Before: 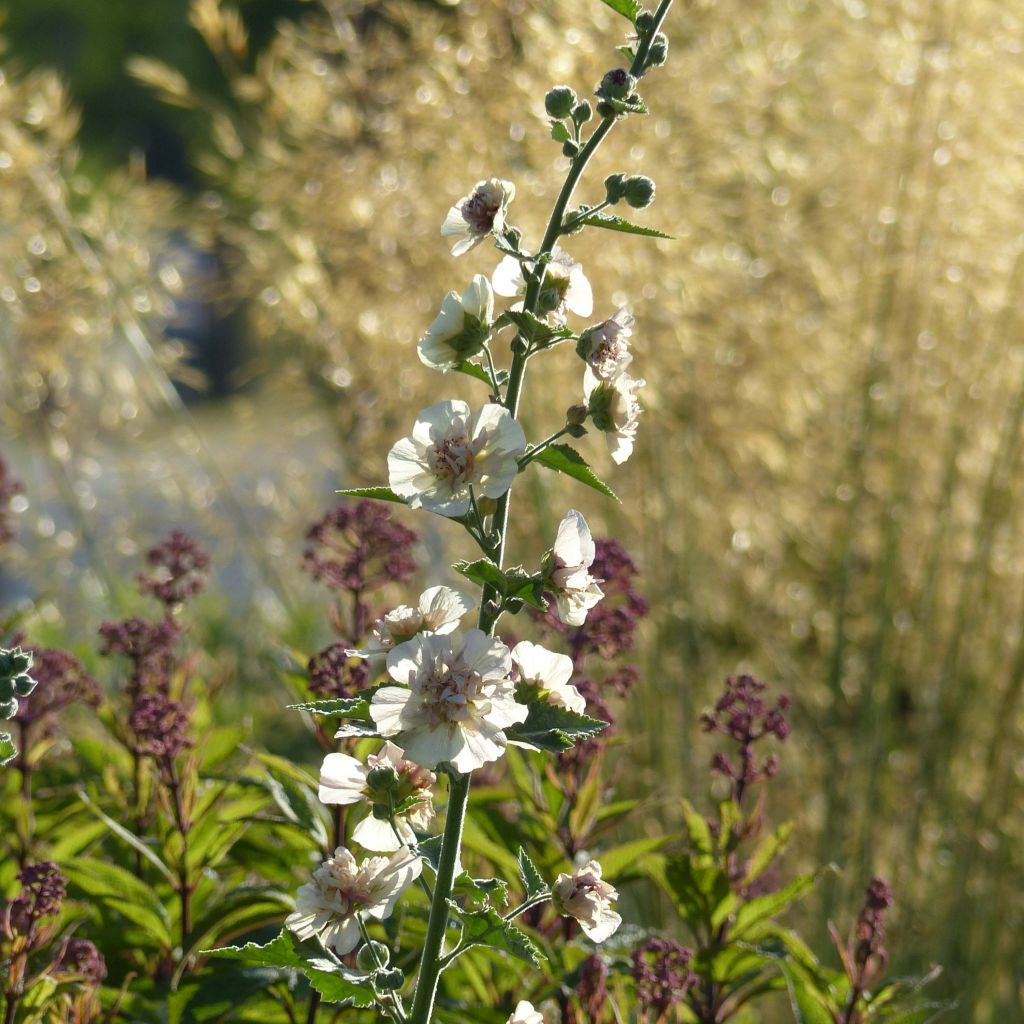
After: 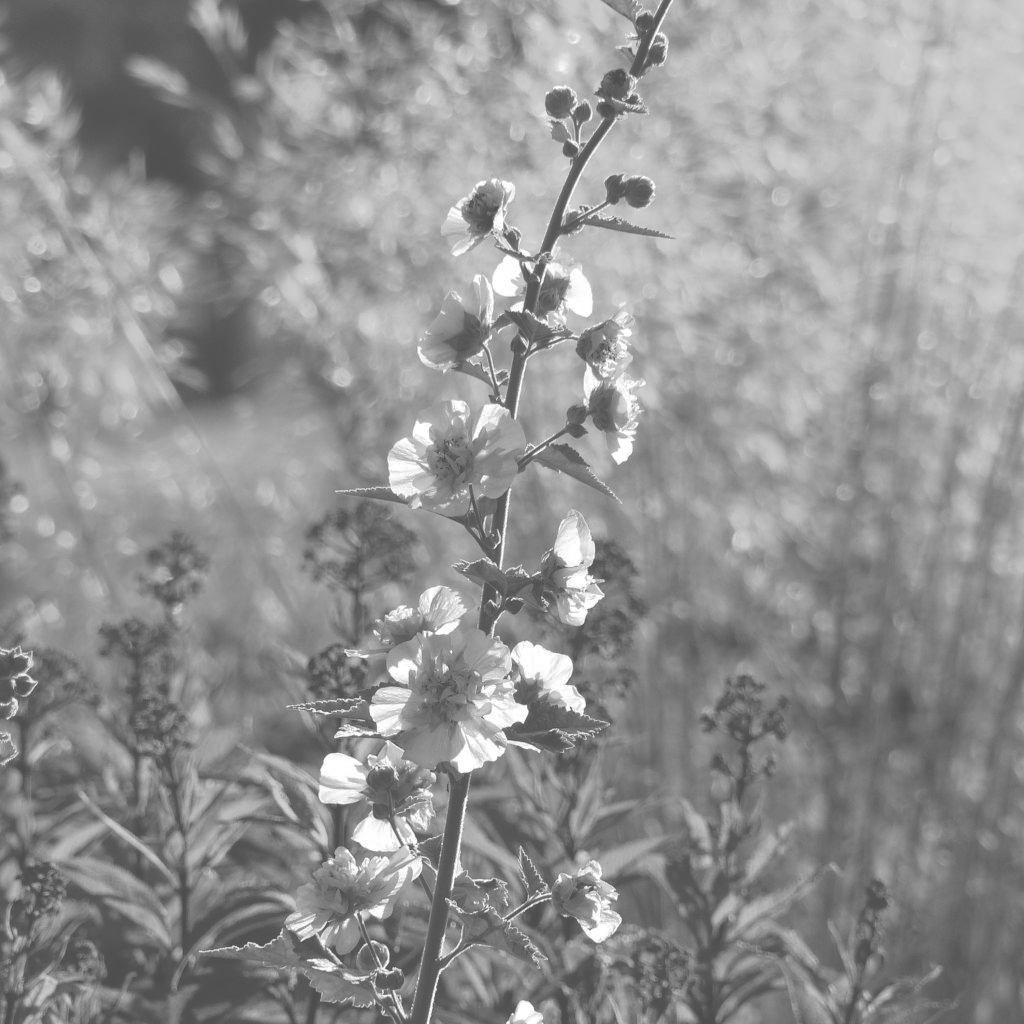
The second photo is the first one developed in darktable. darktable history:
monochrome: on, module defaults
tone curve: curves: ch0 [(0, 0) (0.003, 0.313) (0.011, 0.317) (0.025, 0.317) (0.044, 0.322) (0.069, 0.327) (0.1, 0.335) (0.136, 0.347) (0.177, 0.364) (0.224, 0.384) (0.277, 0.421) (0.335, 0.459) (0.399, 0.501) (0.468, 0.554) (0.543, 0.611) (0.623, 0.679) (0.709, 0.751) (0.801, 0.804) (0.898, 0.844) (1, 1)], preserve colors none
tone equalizer: on, module defaults
